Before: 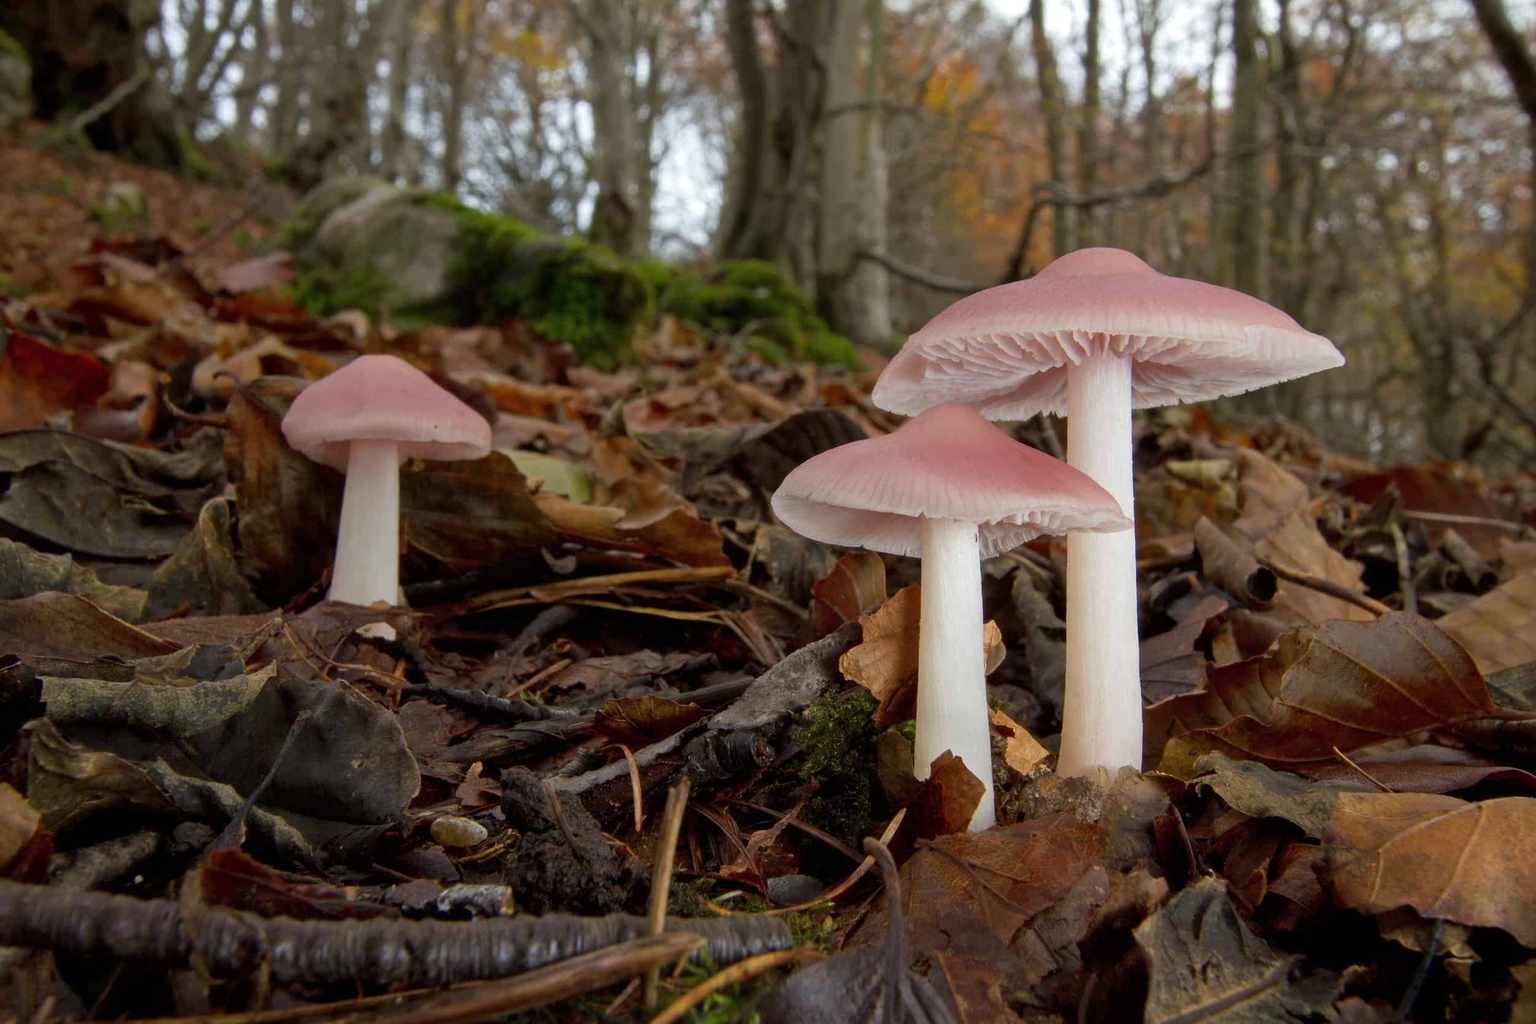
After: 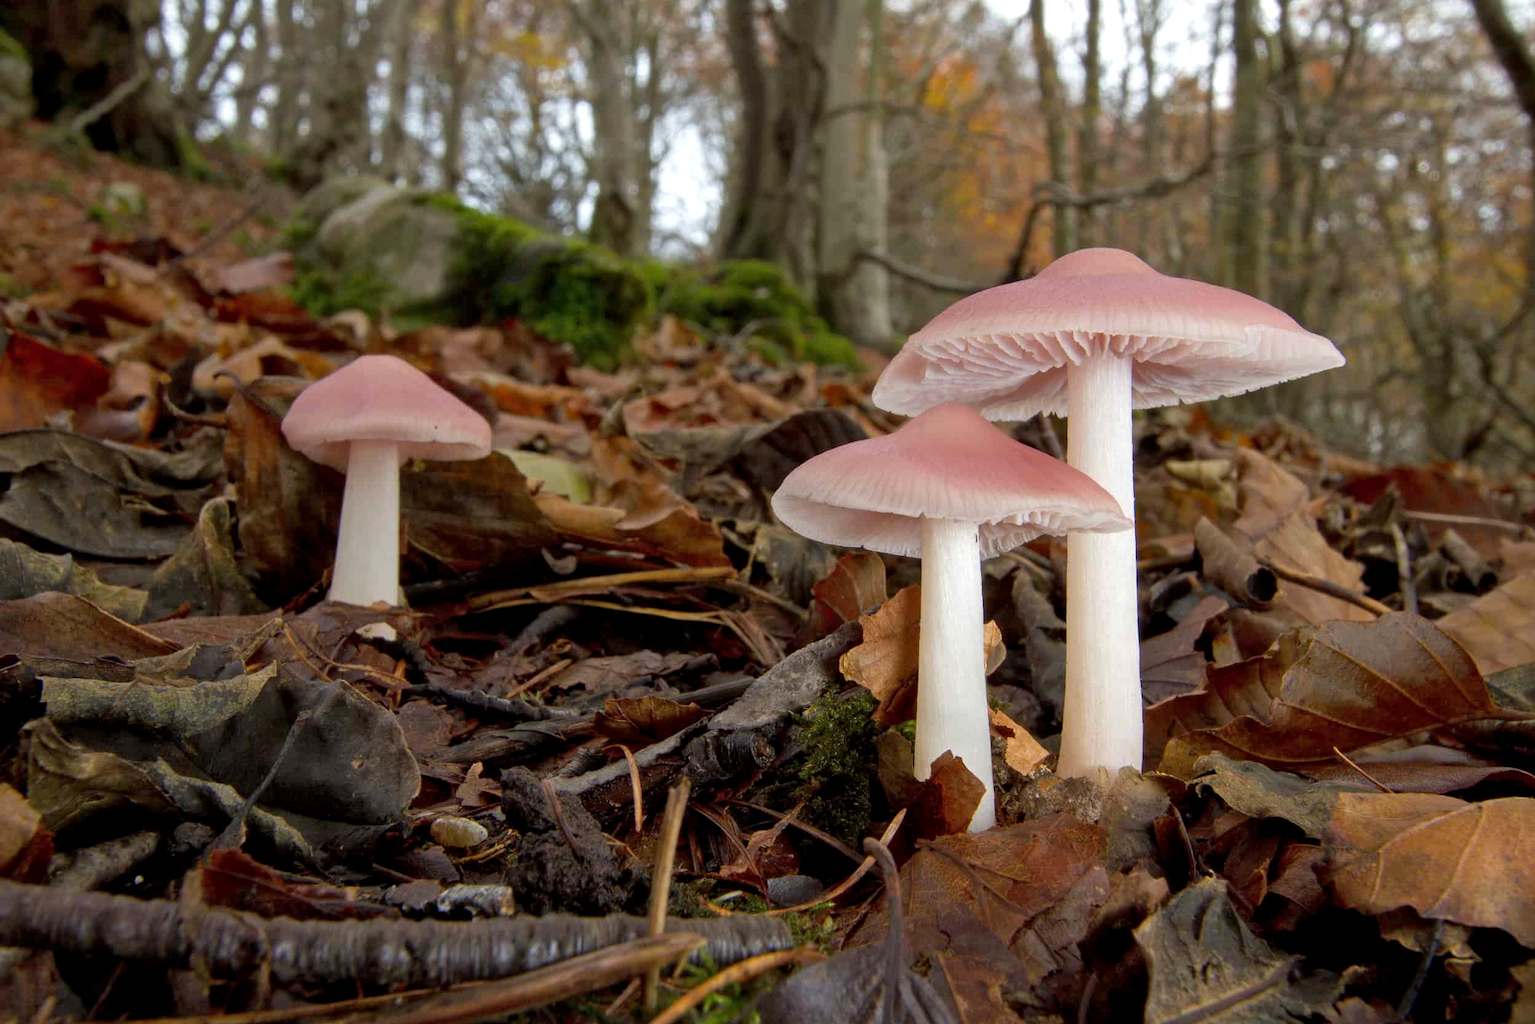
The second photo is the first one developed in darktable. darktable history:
exposure: black level correction 0.001, exposure 0.3 EV, compensate highlight preservation false
shadows and highlights: shadows 25, highlights -25
